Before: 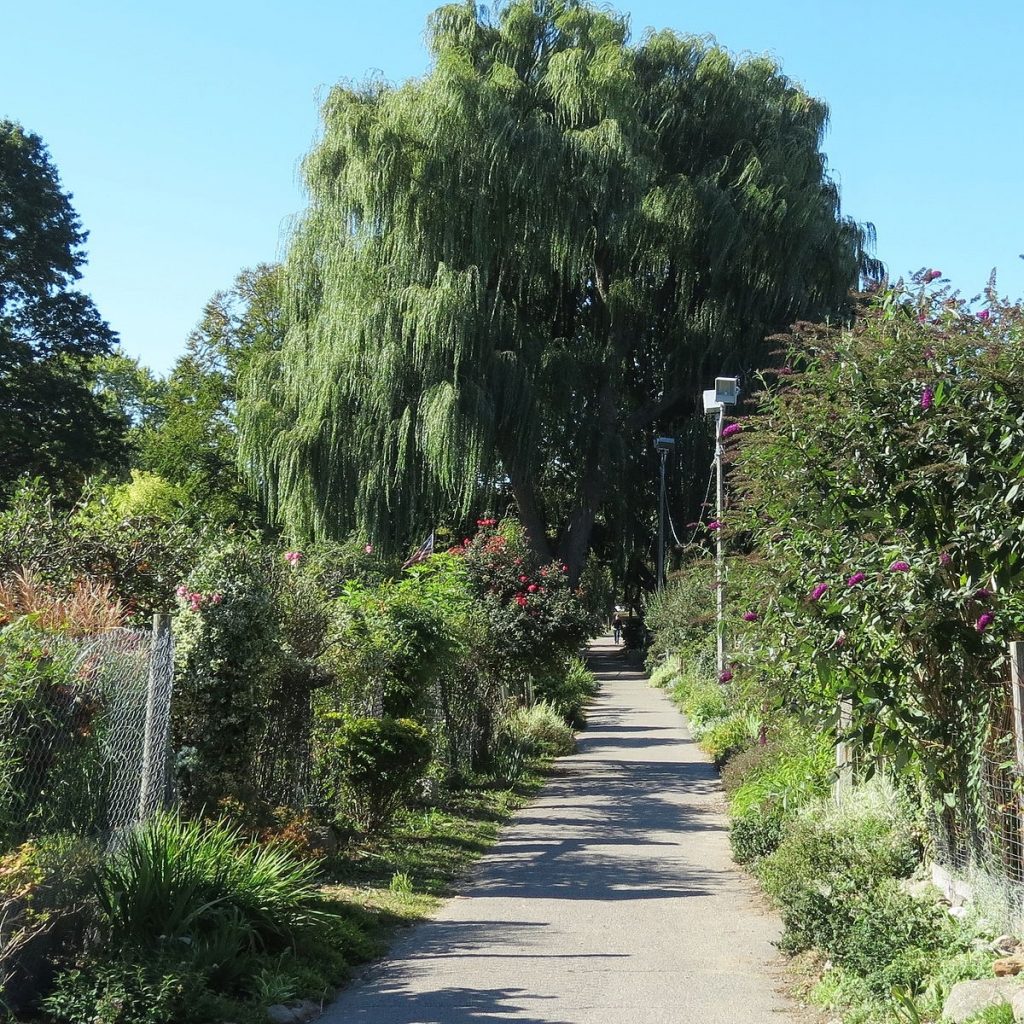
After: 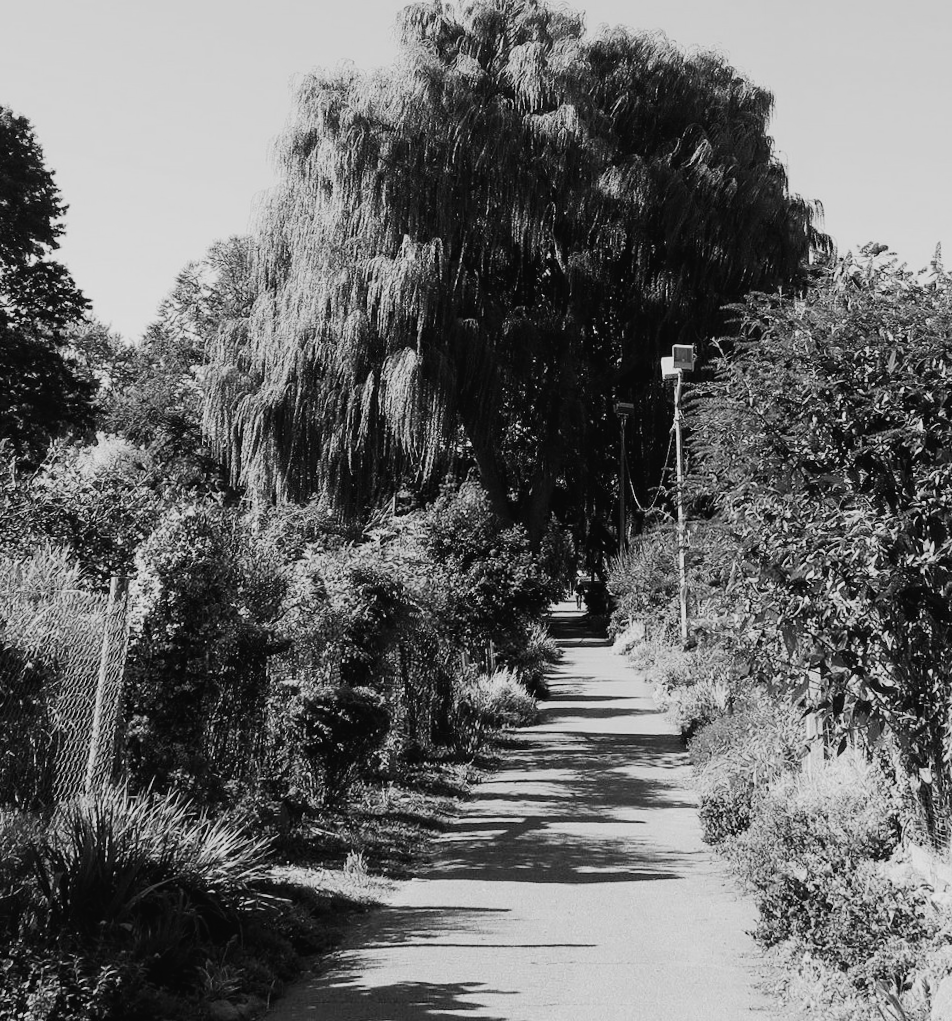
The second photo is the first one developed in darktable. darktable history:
tone curve: curves: ch0 [(0, 0.017) (0.091, 0.04) (0.296, 0.276) (0.439, 0.482) (0.64, 0.729) (0.785, 0.817) (0.995, 0.917)]; ch1 [(0, 0) (0.384, 0.365) (0.463, 0.447) (0.486, 0.474) (0.503, 0.497) (0.526, 0.52) (0.555, 0.564) (0.578, 0.589) (0.638, 0.66) (0.766, 0.773) (1, 1)]; ch2 [(0, 0) (0.374, 0.344) (0.446, 0.443) (0.501, 0.509) (0.528, 0.522) (0.569, 0.593) (0.61, 0.646) (0.666, 0.688) (1, 1)], color space Lab, independent channels, preserve colors none
monochrome: on, module defaults
rotate and perspective: rotation 0.215°, lens shift (vertical) -0.139, crop left 0.069, crop right 0.939, crop top 0.002, crop bottom 0.996
color zones: curves: ch1 [(0, 0.455) (0.063, 0.455) (0.286, 0.495) (0.429, 0.5) (0.571, 0.5) (0.714, 0.5) (0.857, 0.5) (1, 0.455)]; ch2 [(0, 0.532) (0.063, 0.521) (0.233, 0.447) (0.429, 0.489) (0.571, 0.5) (0.714, 0.5) (0.857, 0.5) (1, 0.532)]
color balance rgb: shadows lift › luminance -10%, shadows lift › chroma 1%, shadows lift › hue 113°, power › luminance -15%, highlights gain › chroma 0.2%, highlights gain › hue 333°, global offset › luminance 0.5%, perceptual saturation grading › global saturation 20%, perceptual saturation grading › highlights -50%, perceptual saturation grading › shadows 25%, contrast -10%
